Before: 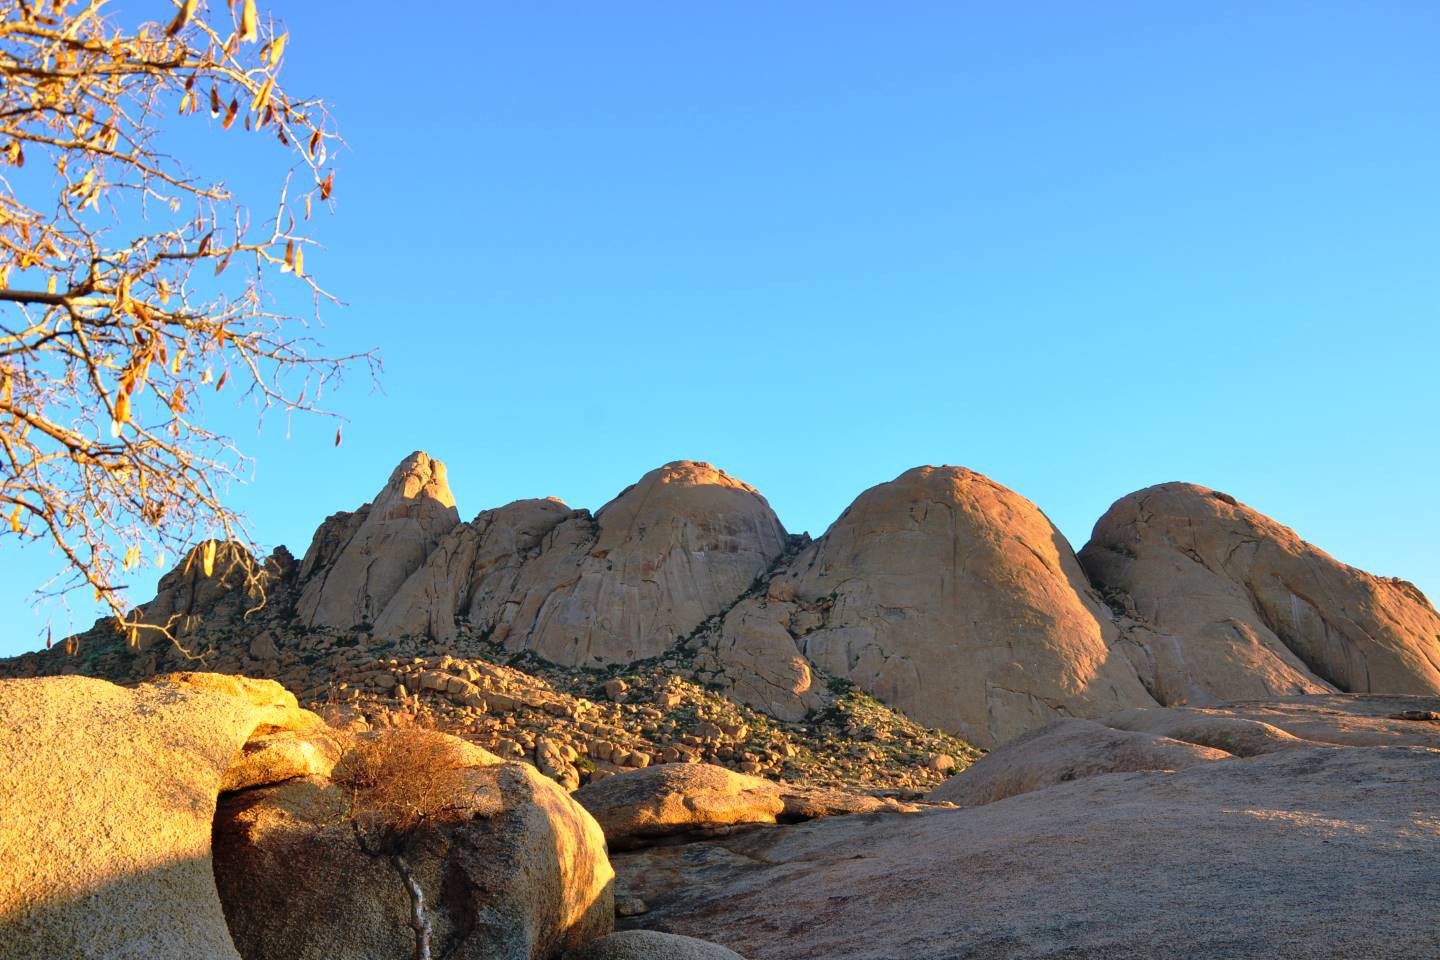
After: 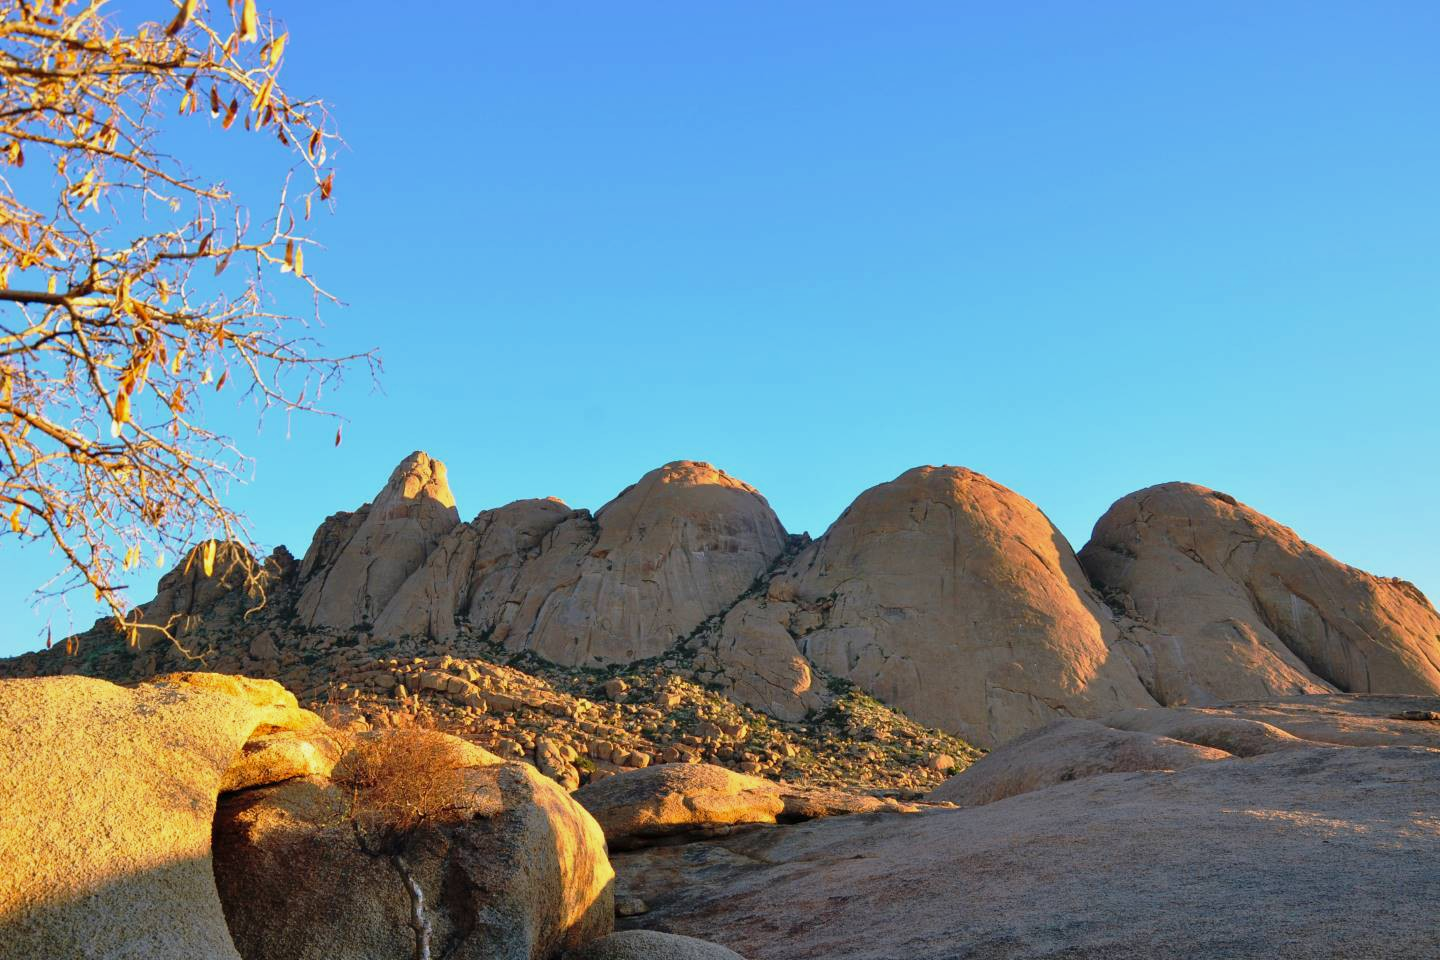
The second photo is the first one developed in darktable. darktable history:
shadows and highlights: shadows 25.18, white point adjustment -2.96, highlights -30.01, highlights color adjustment 0.556%
